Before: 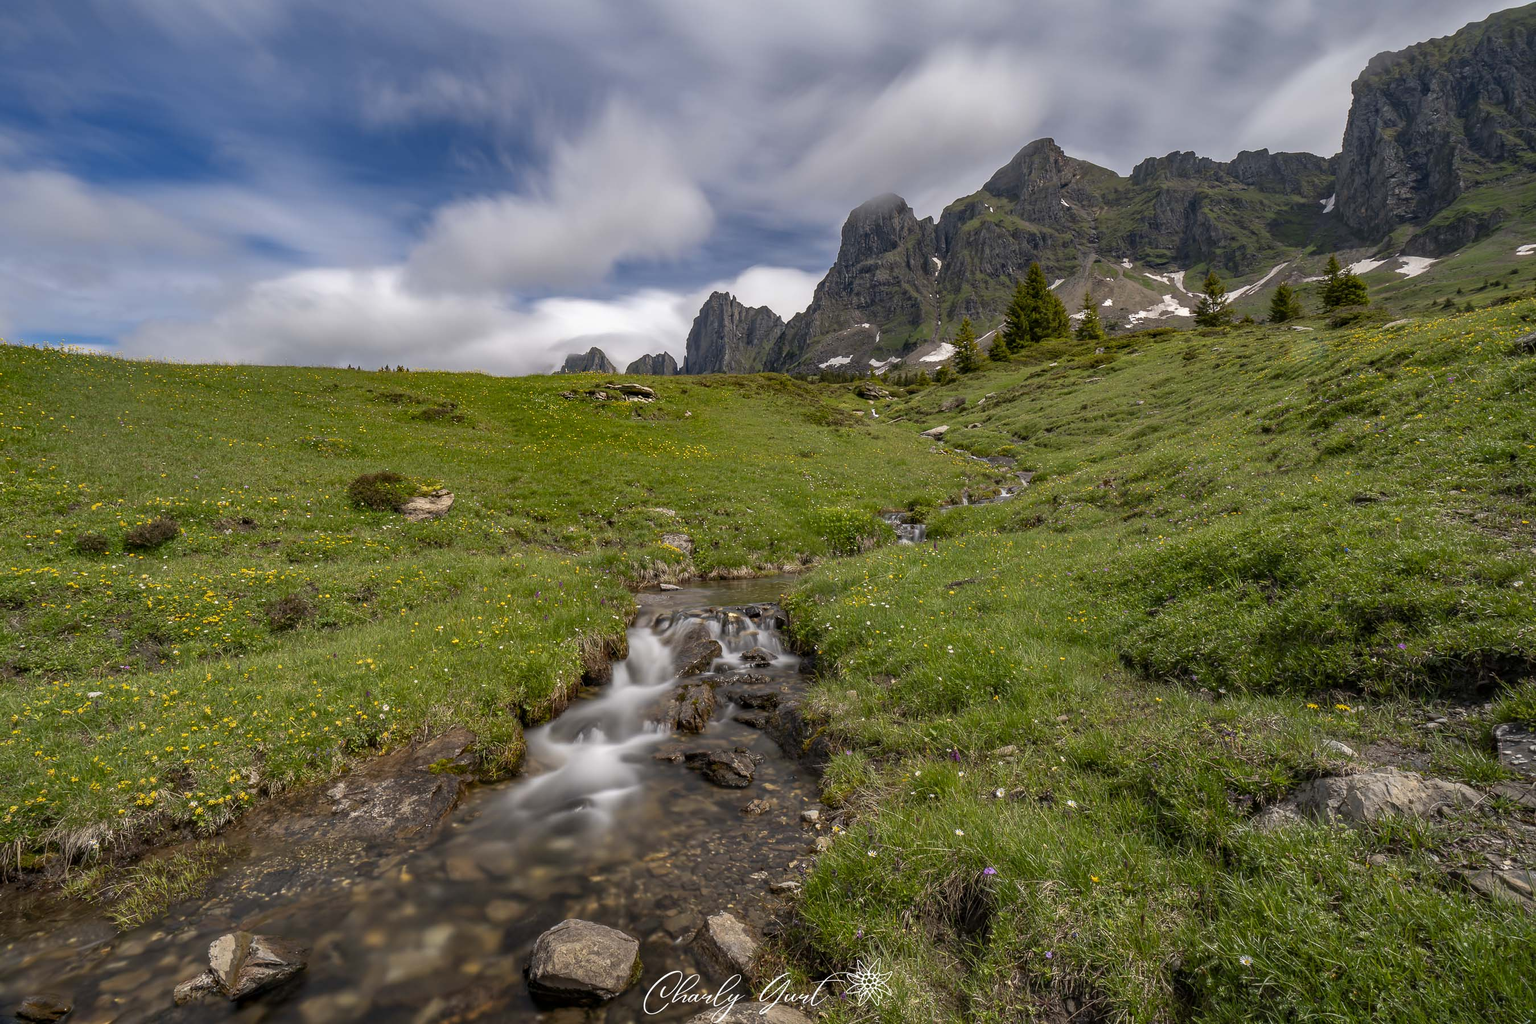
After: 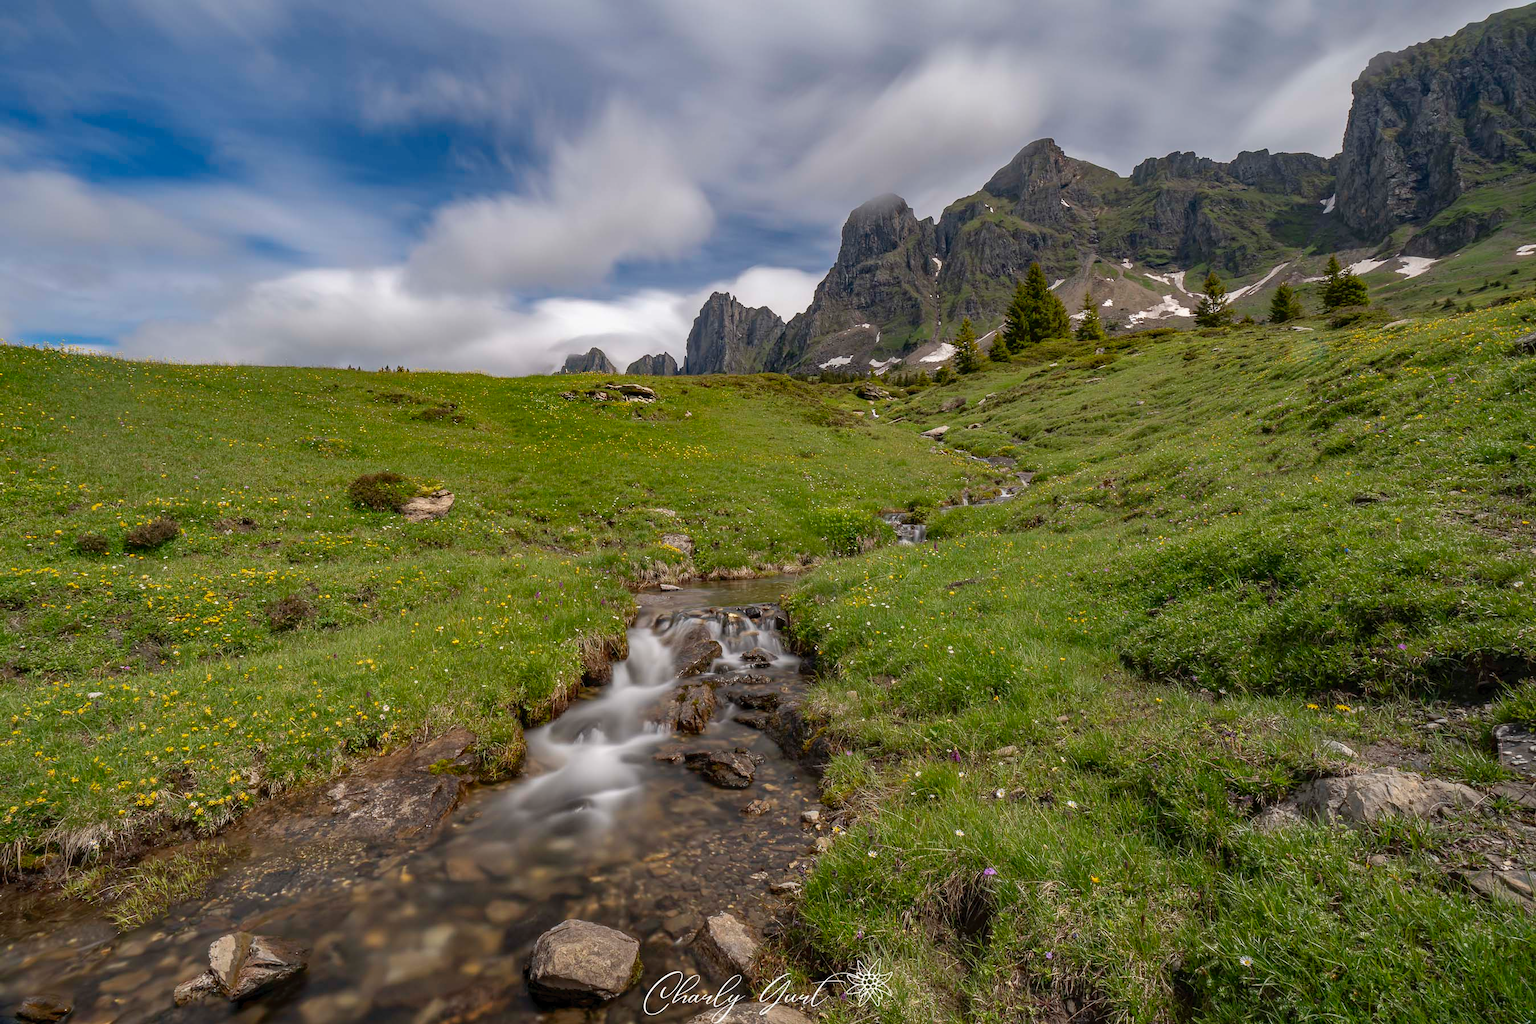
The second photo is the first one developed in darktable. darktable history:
tone curve: curves: ch0 [(0, 0) (0.003, 0.032) (0.011, 0.034) (0.025, 0.039) (0.044, 0.055) (0.069, 0.078) (0.1, 0.111) (0.136, 0.147) (0.177, 0.191) (0.224, 0.238) (0.277, 0.291) (0.335, 0.35) (0.399, 0.41) (0.468, 0.48) (0.543, 0.547) (0.623, 0.621) (0.709, 0.699) (0.801, 0.789) (0.898, 0.884) (1, 1)], color space Lab, linked channels, preserve colors none
